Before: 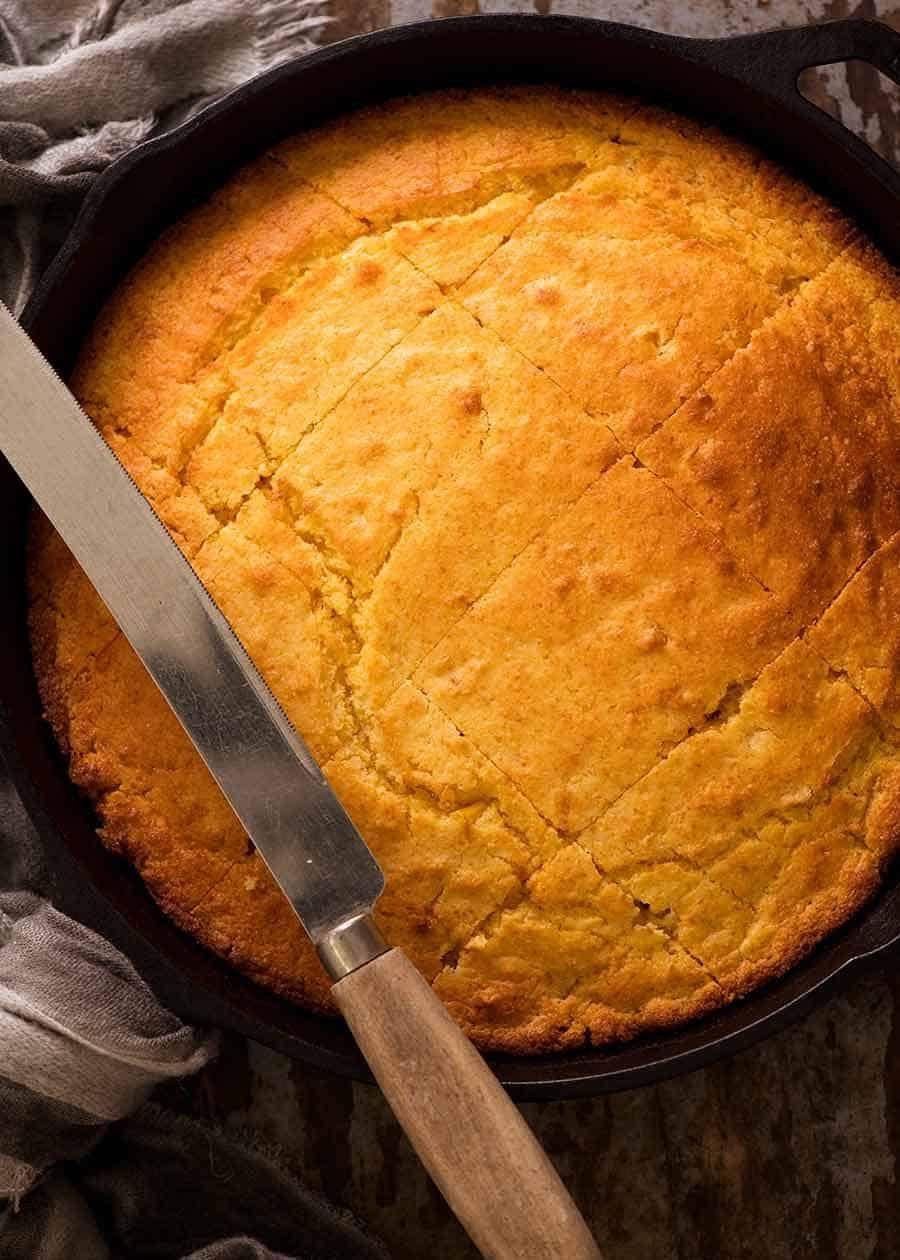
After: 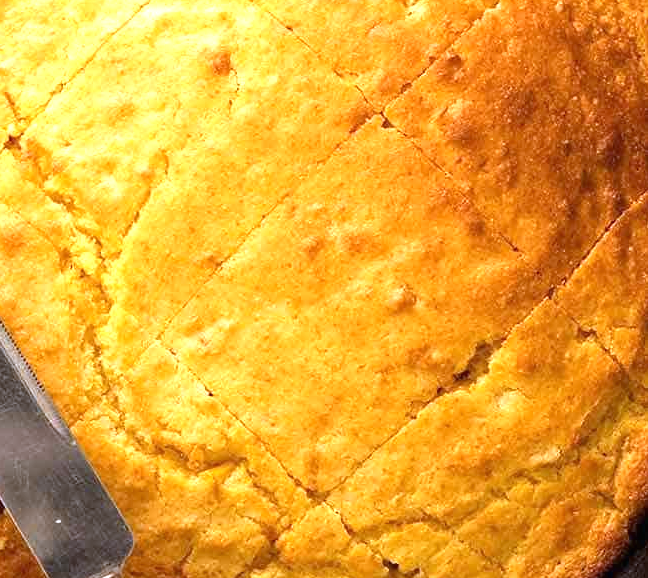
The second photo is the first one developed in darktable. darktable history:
exposure: black level correction 0, exposure 1 EV, compensate exposure bias true, compensate highlight preservation false
white balance: red 0.926, green 1.003, blue 1.133
crop and rotate: left 27.938%, top 27.046%, bottom 27.046%
